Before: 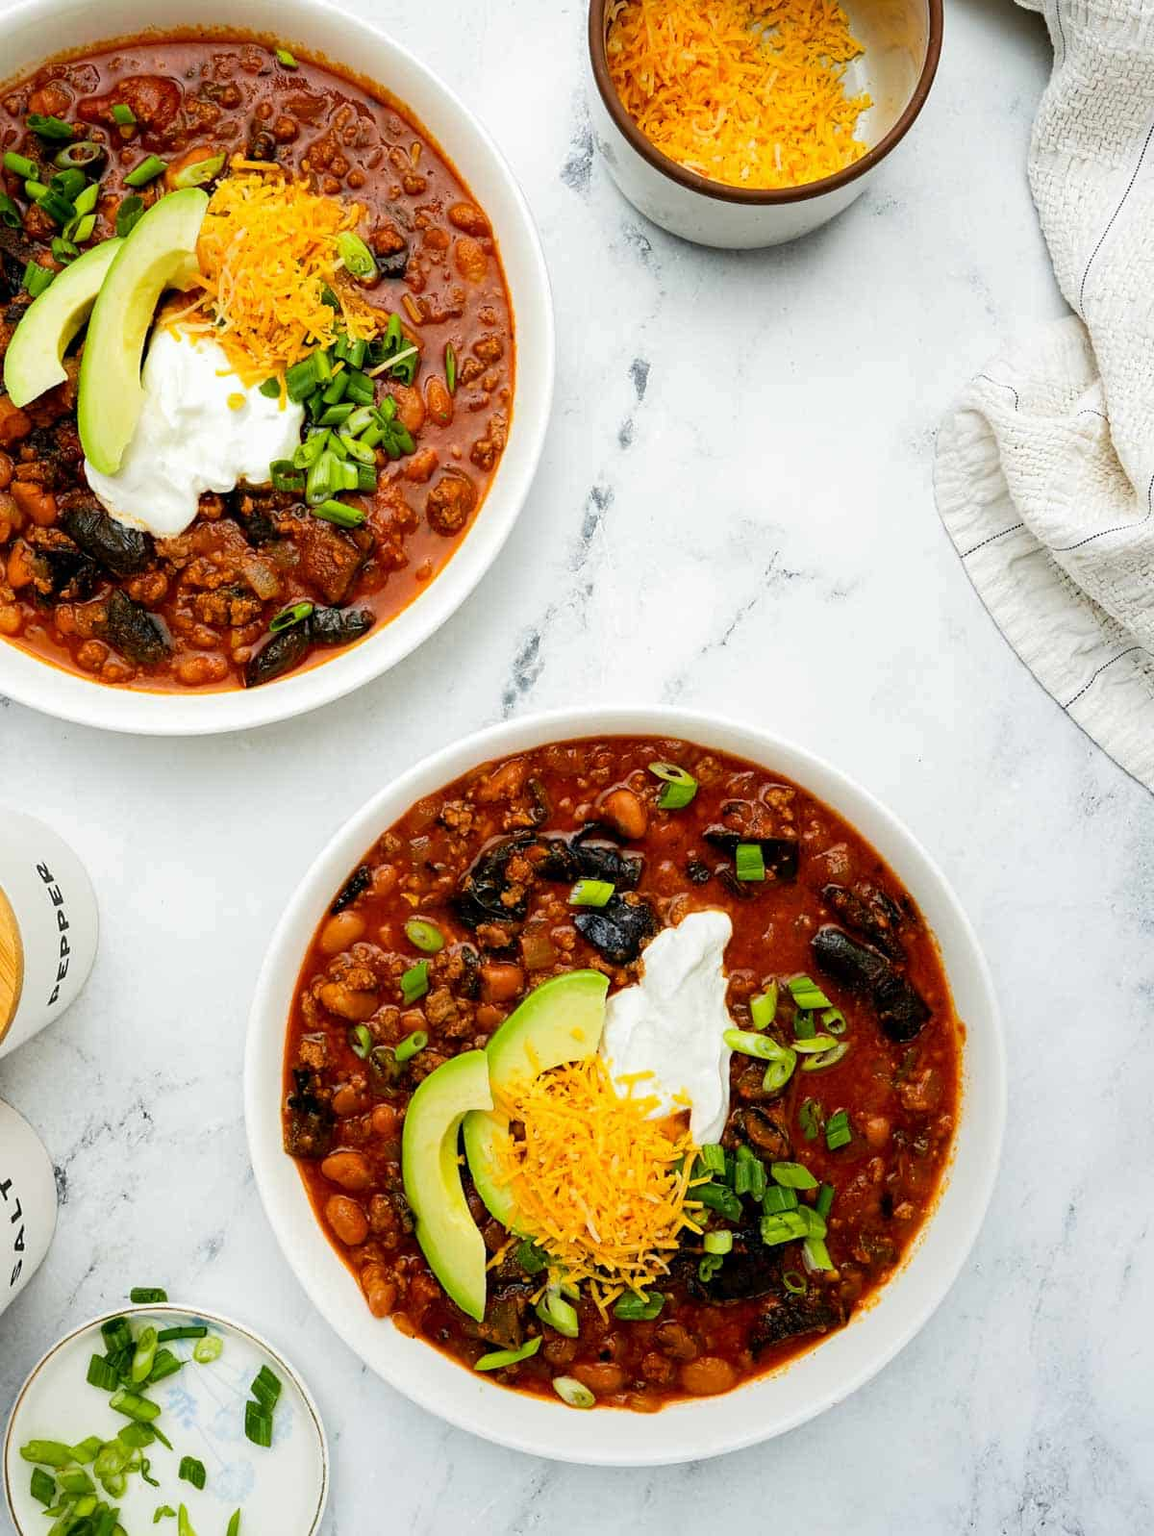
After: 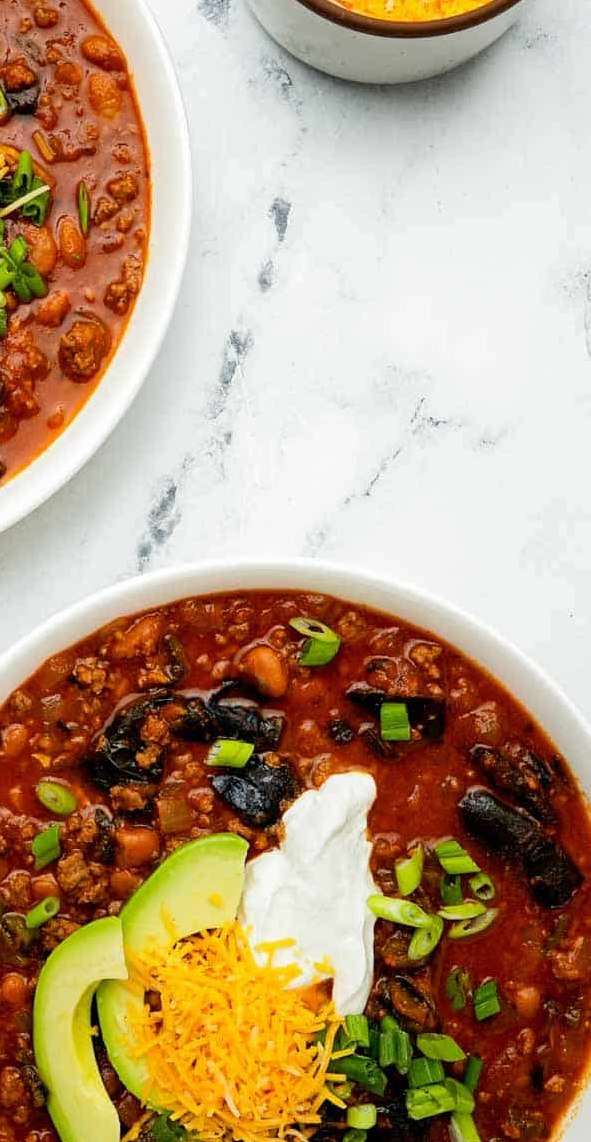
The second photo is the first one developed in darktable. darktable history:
crop: left 32.142%, top 11.006%, right 18.549%, bottom 17.471%
